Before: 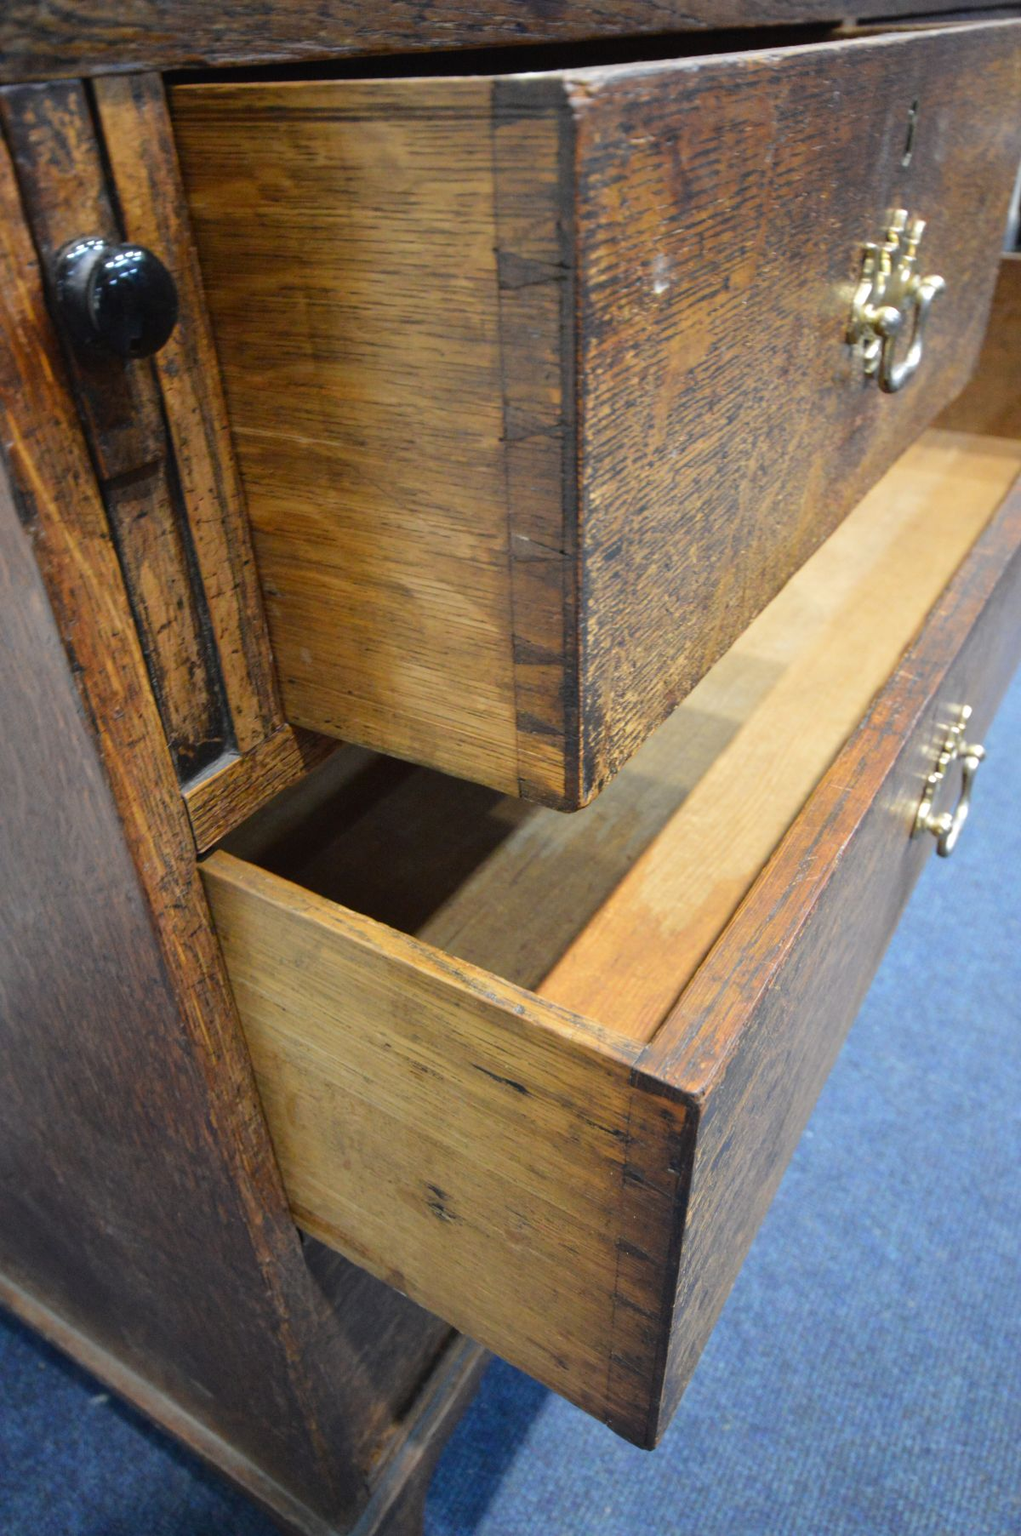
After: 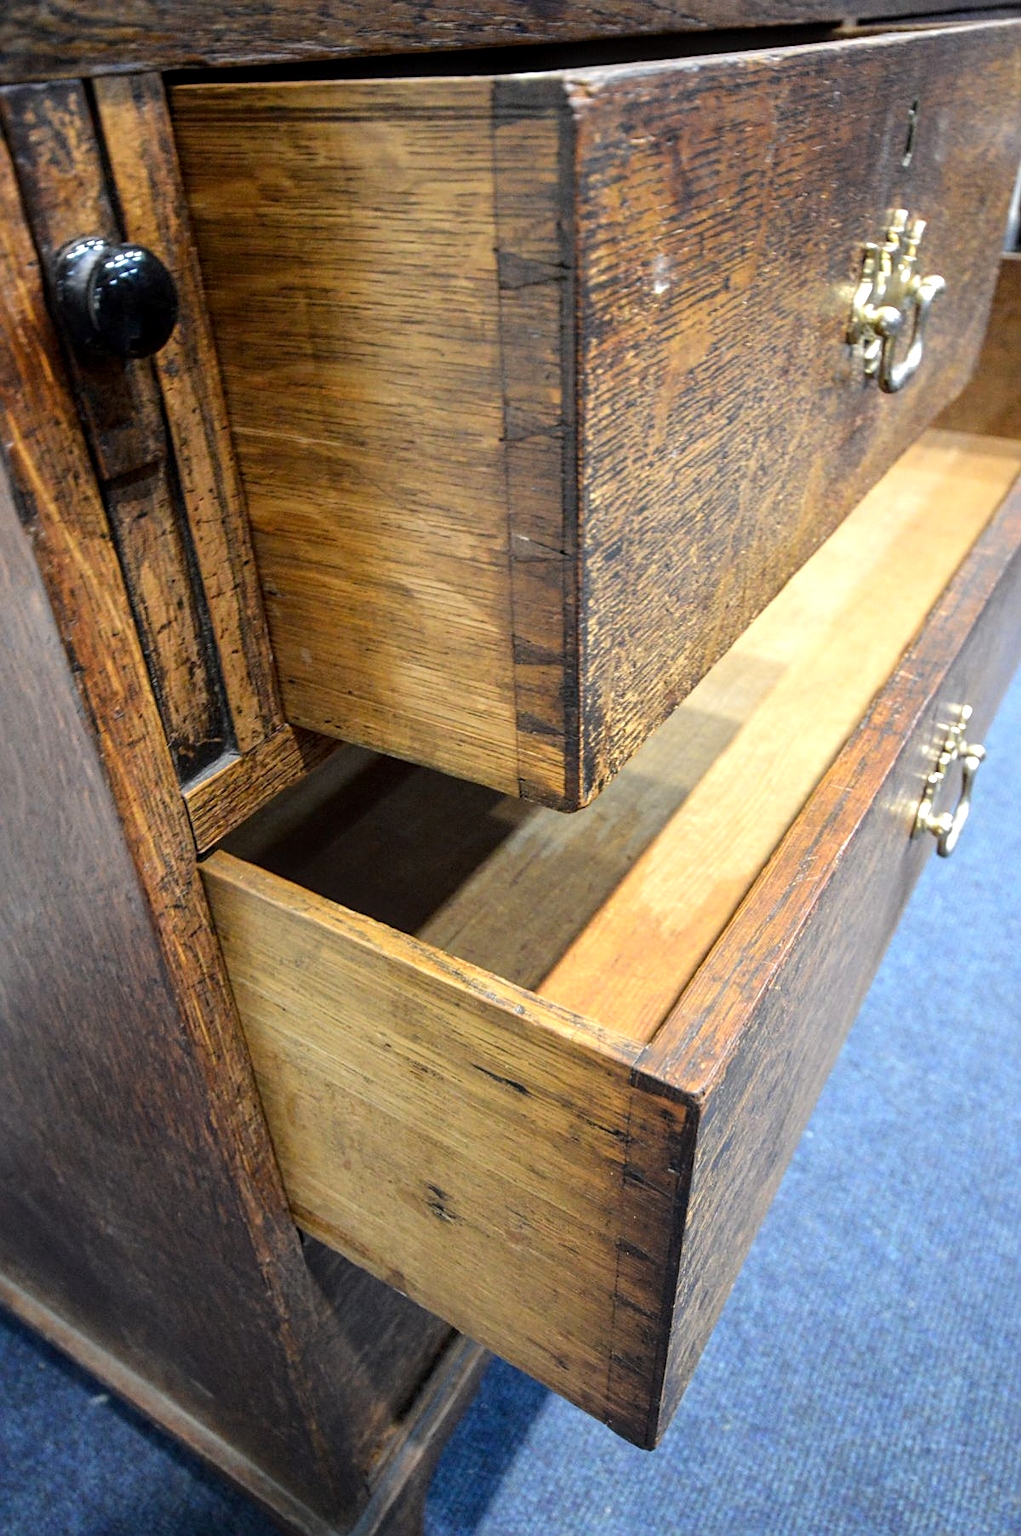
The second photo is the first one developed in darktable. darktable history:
sharpen: on, module defaults
local contrast: on, module defaults
tone equalizer: -8 EV -0.417 EV, -7 EV -0.359 EV, -6 EV -0.294 EV, -5 EV -0.197 EV, -3 EV 0.208 EV, -2 EV 0.356 EV, -1 EV 0.381 EV, +0 EV 0.421 EV, luminance estimator HSV value / RGB max
